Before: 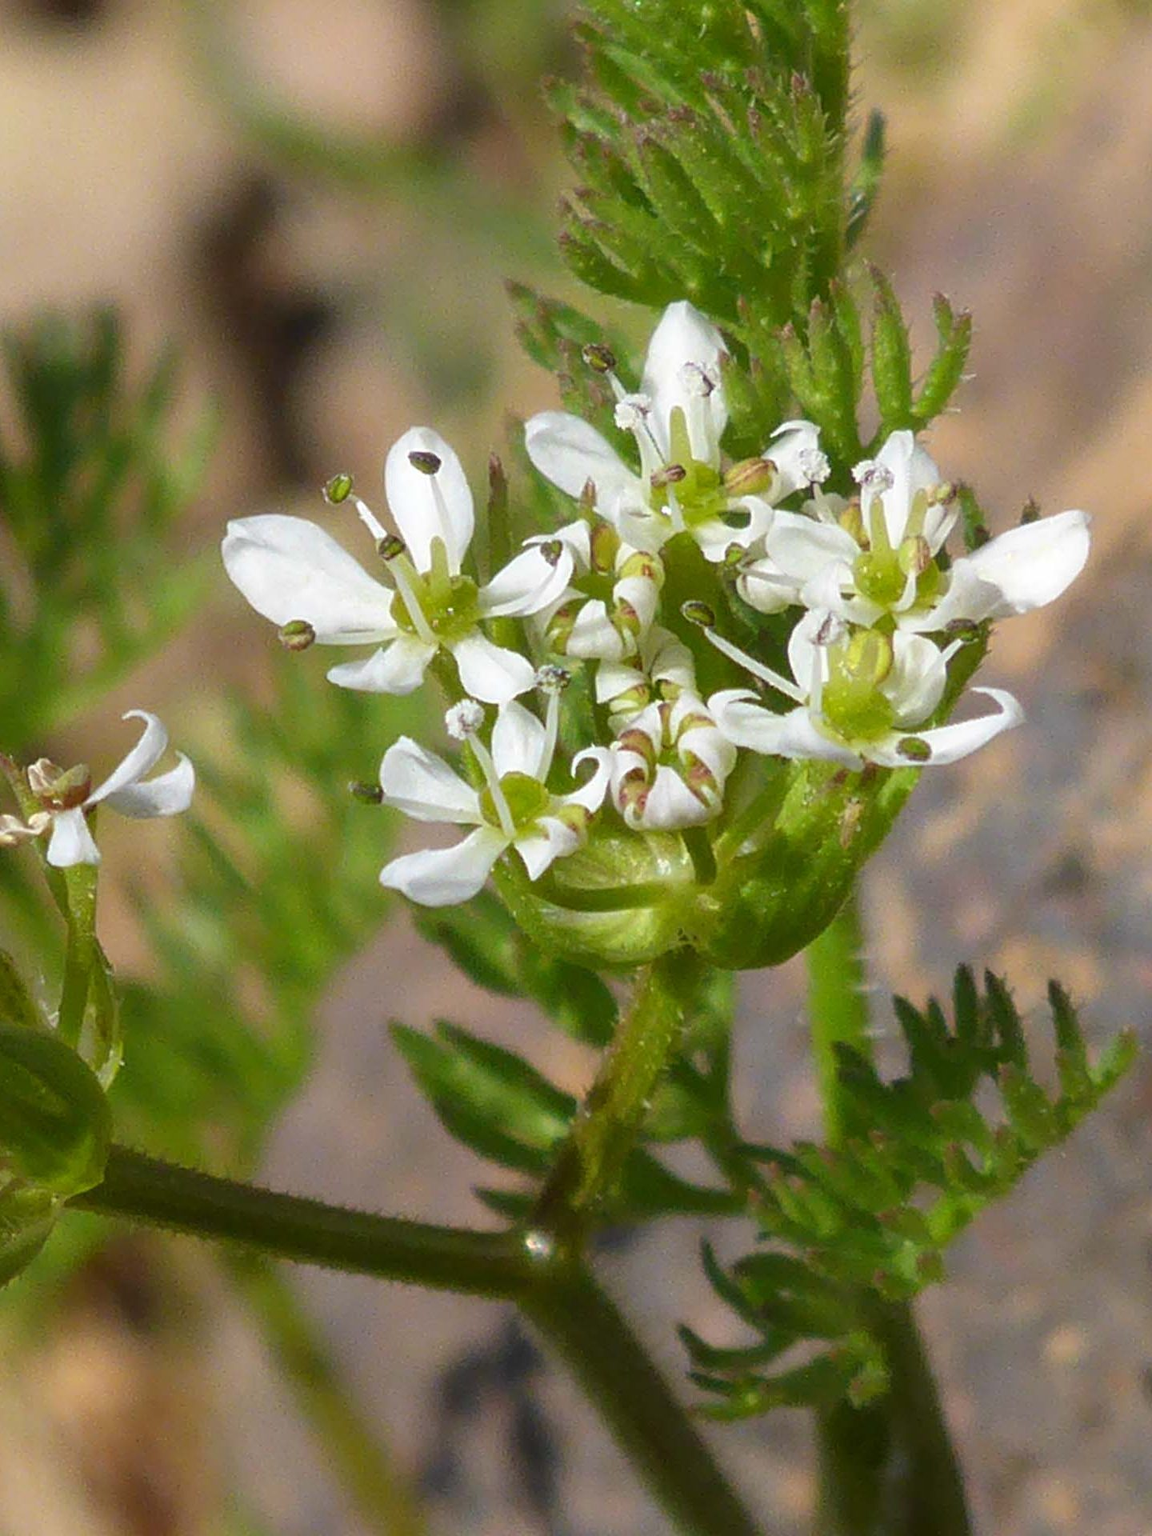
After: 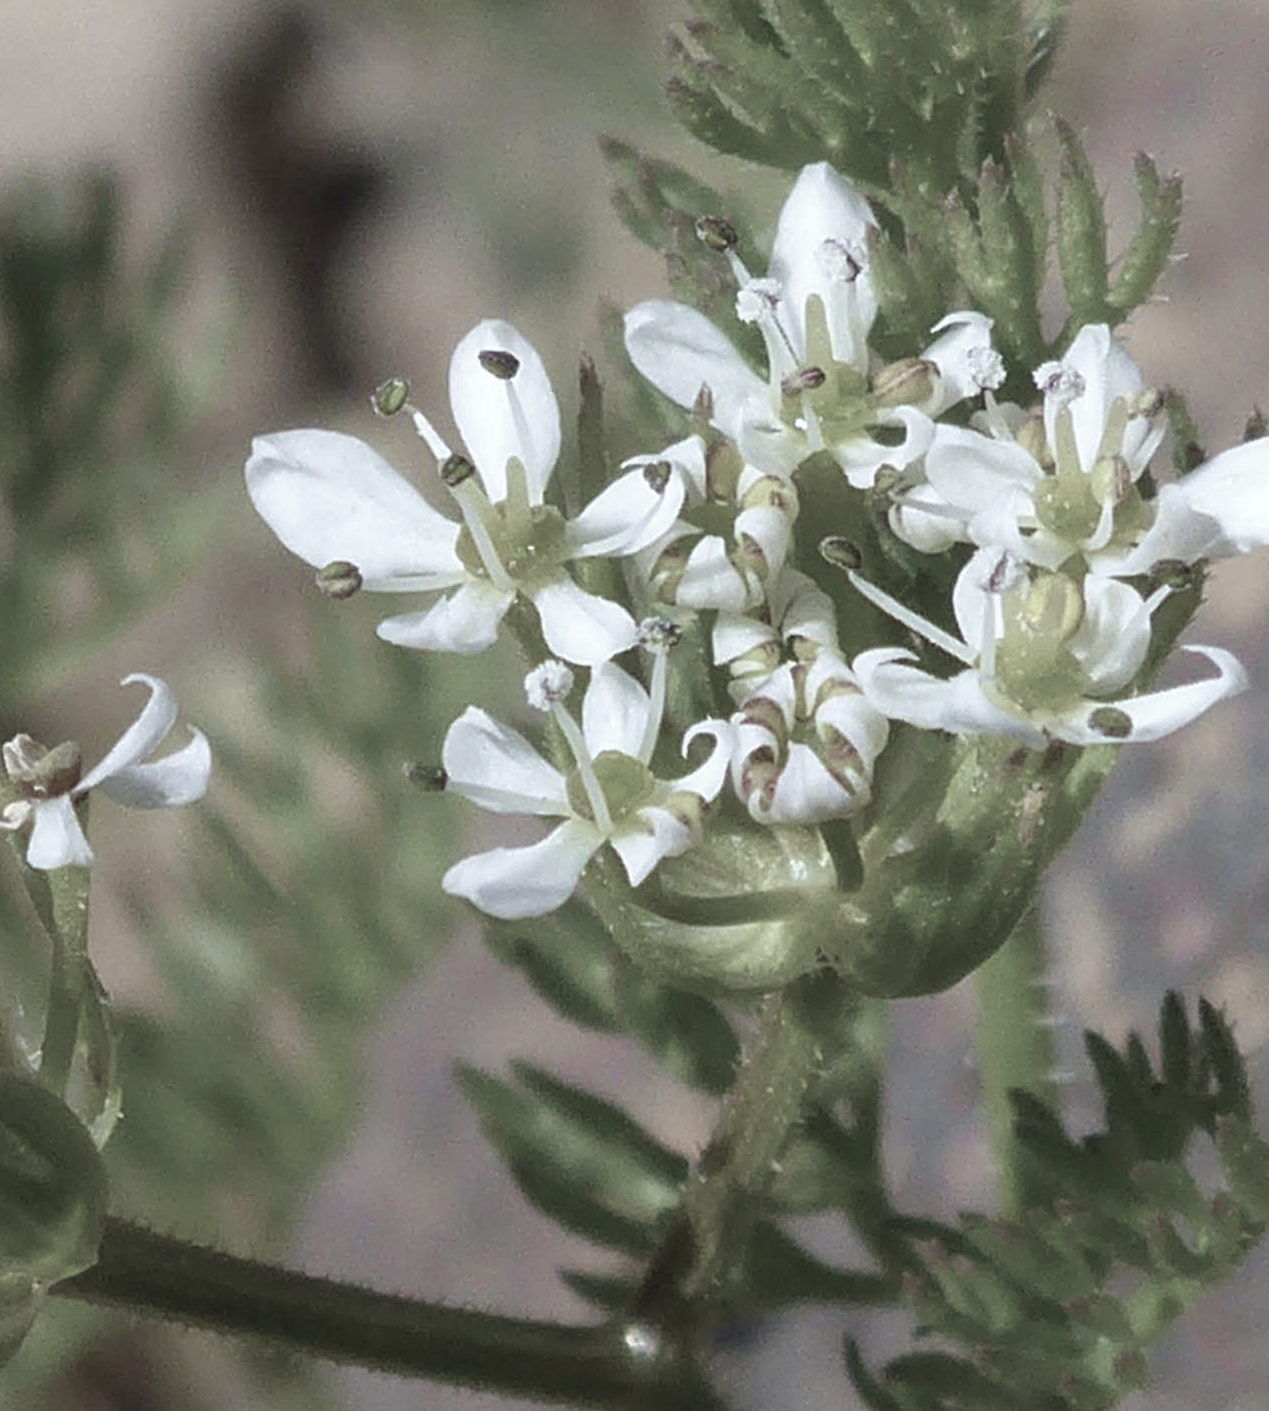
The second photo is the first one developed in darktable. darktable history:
velvia: on, module defaults
color zones: curves: ch1 [(0, 0.34) (0.143, 0.164) (0.286, 0.152) (0.429, 0.176) (0.571, 0.173) (0.714, 0.188) (0.857, 0.199) (1, 0.34)]
crop and rotate: left 2.277%, top 11.158%, right 9.568%, bottom 15.308%
color calibration: x 0.37, y 0.382, temperature 4316.84 K, saturation algorithm version 1 (2020)
